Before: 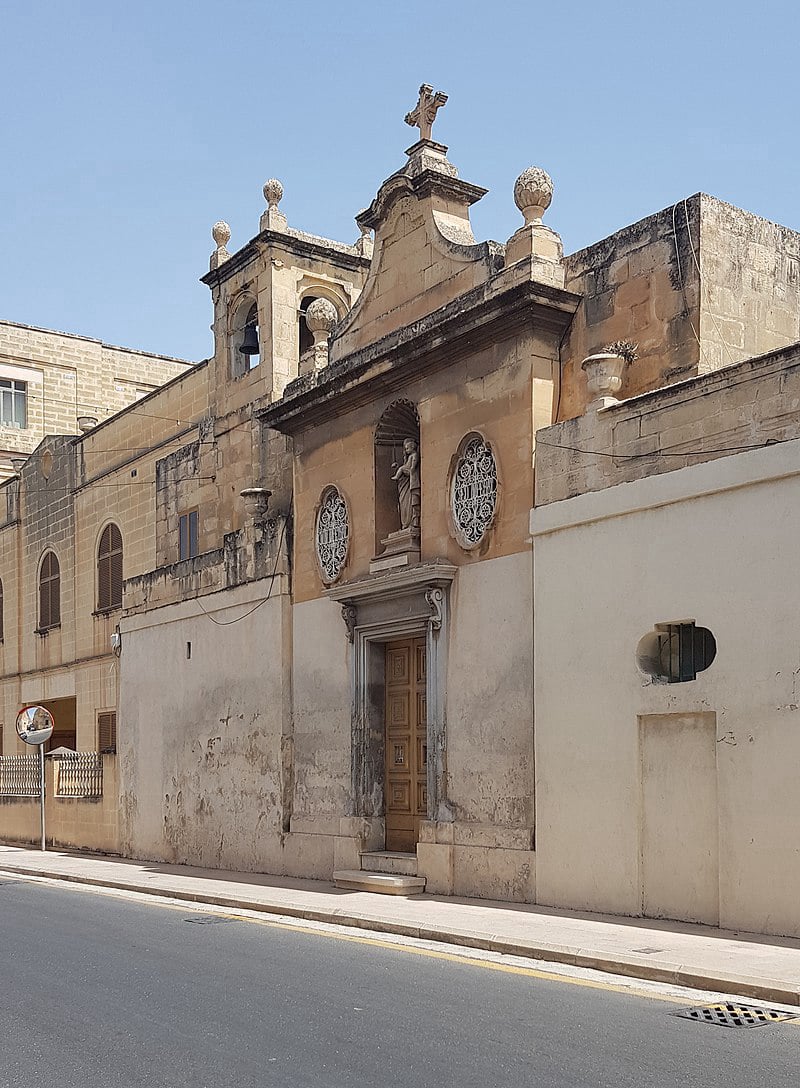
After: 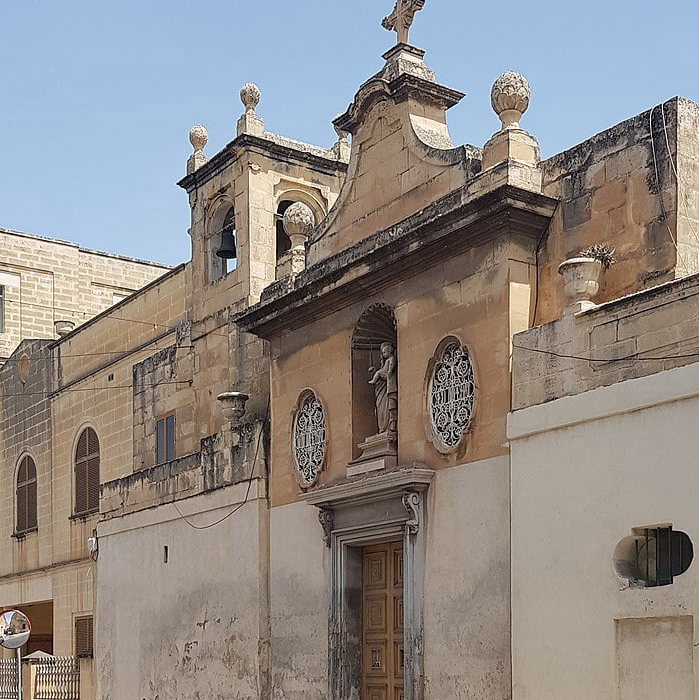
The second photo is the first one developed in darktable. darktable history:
crop: left 2.923%, top 8.849%, right 9.668%, bottom 26.763%
